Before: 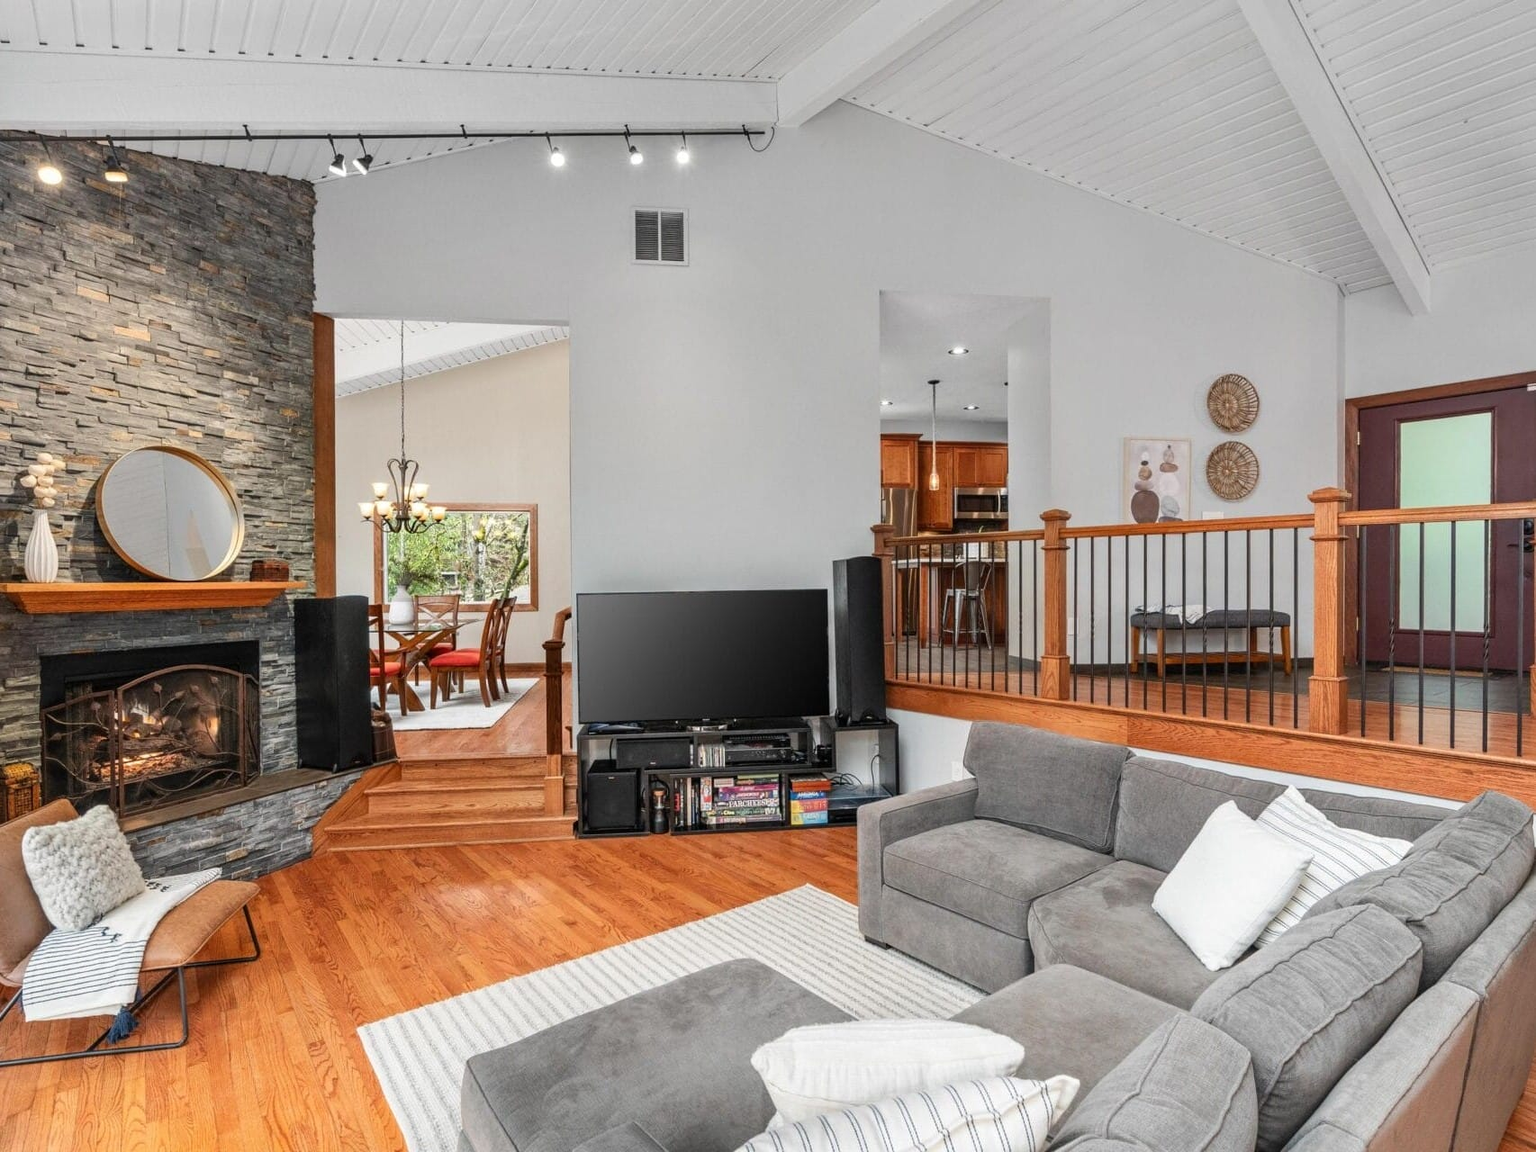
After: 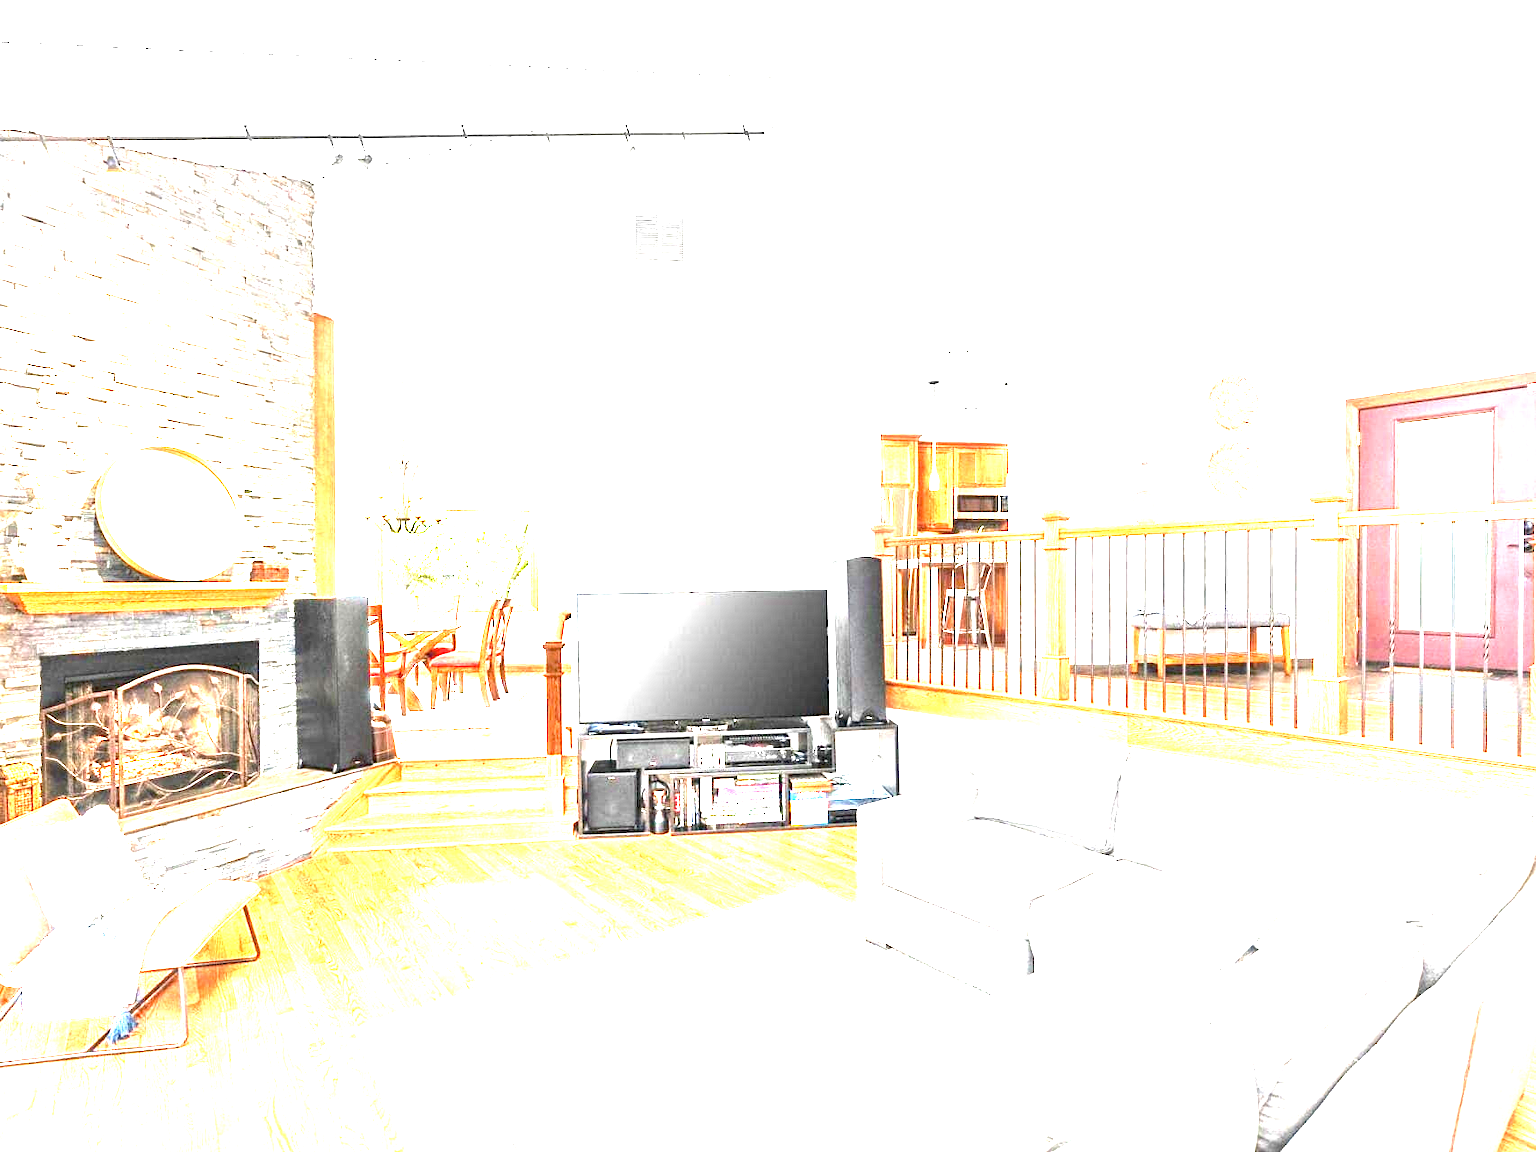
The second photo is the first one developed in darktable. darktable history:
exposure: black level correction 0, exposure 4.047 EV, compensate exposure bias true, compensate highlight preservation false
